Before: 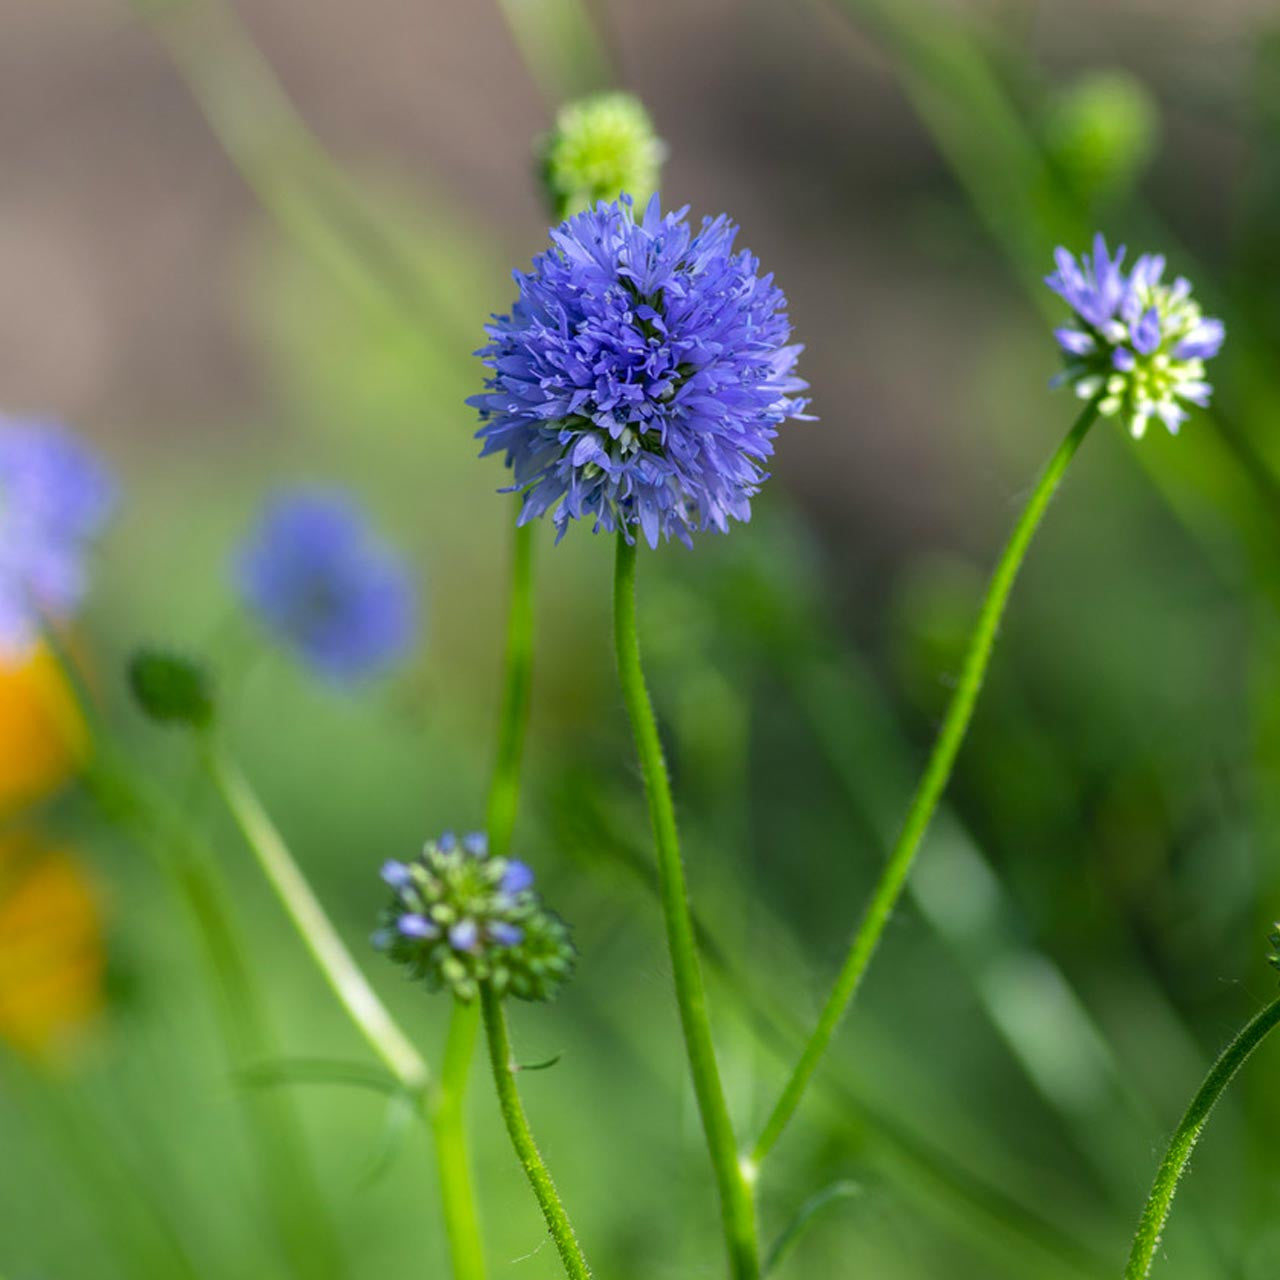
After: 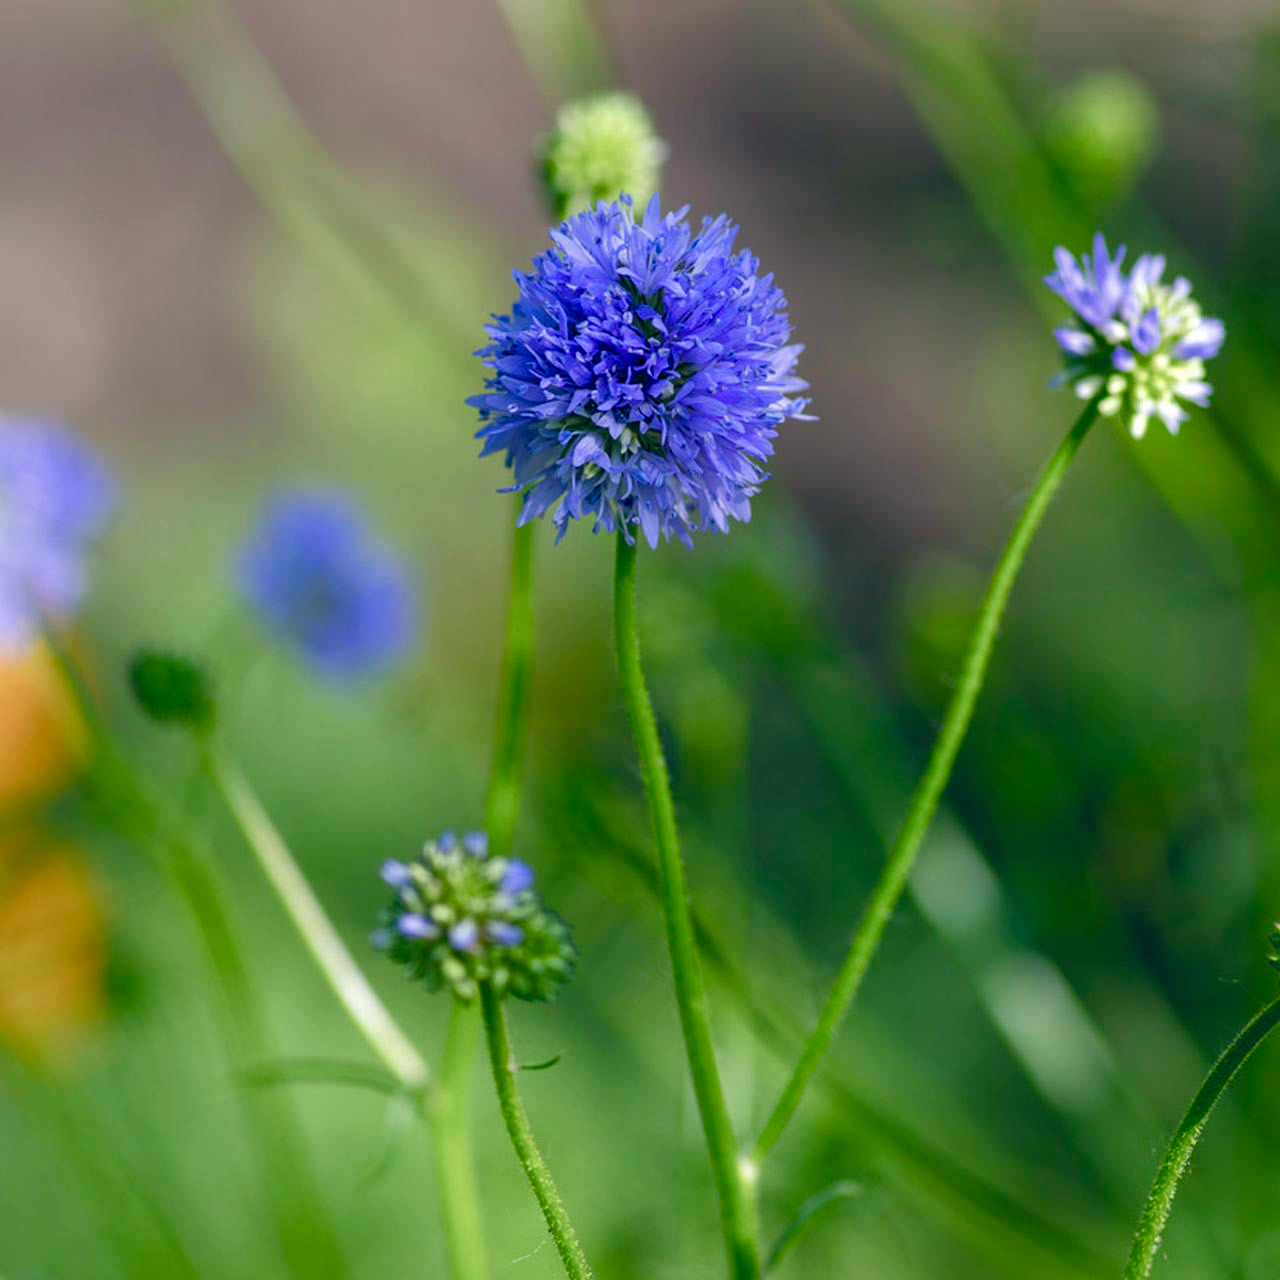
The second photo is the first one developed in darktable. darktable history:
color balance rgb: global offset › chroma 0.139%, global offset › hue 254.19°, perceptual saturation grading › global saturation 0.334%, perceptual saturation grading › highlights -34.33%, perceptual saturation grading › mid-tones 15.028%, perceptual saturation grading › shadows 48.556%, global vibrance 20%
